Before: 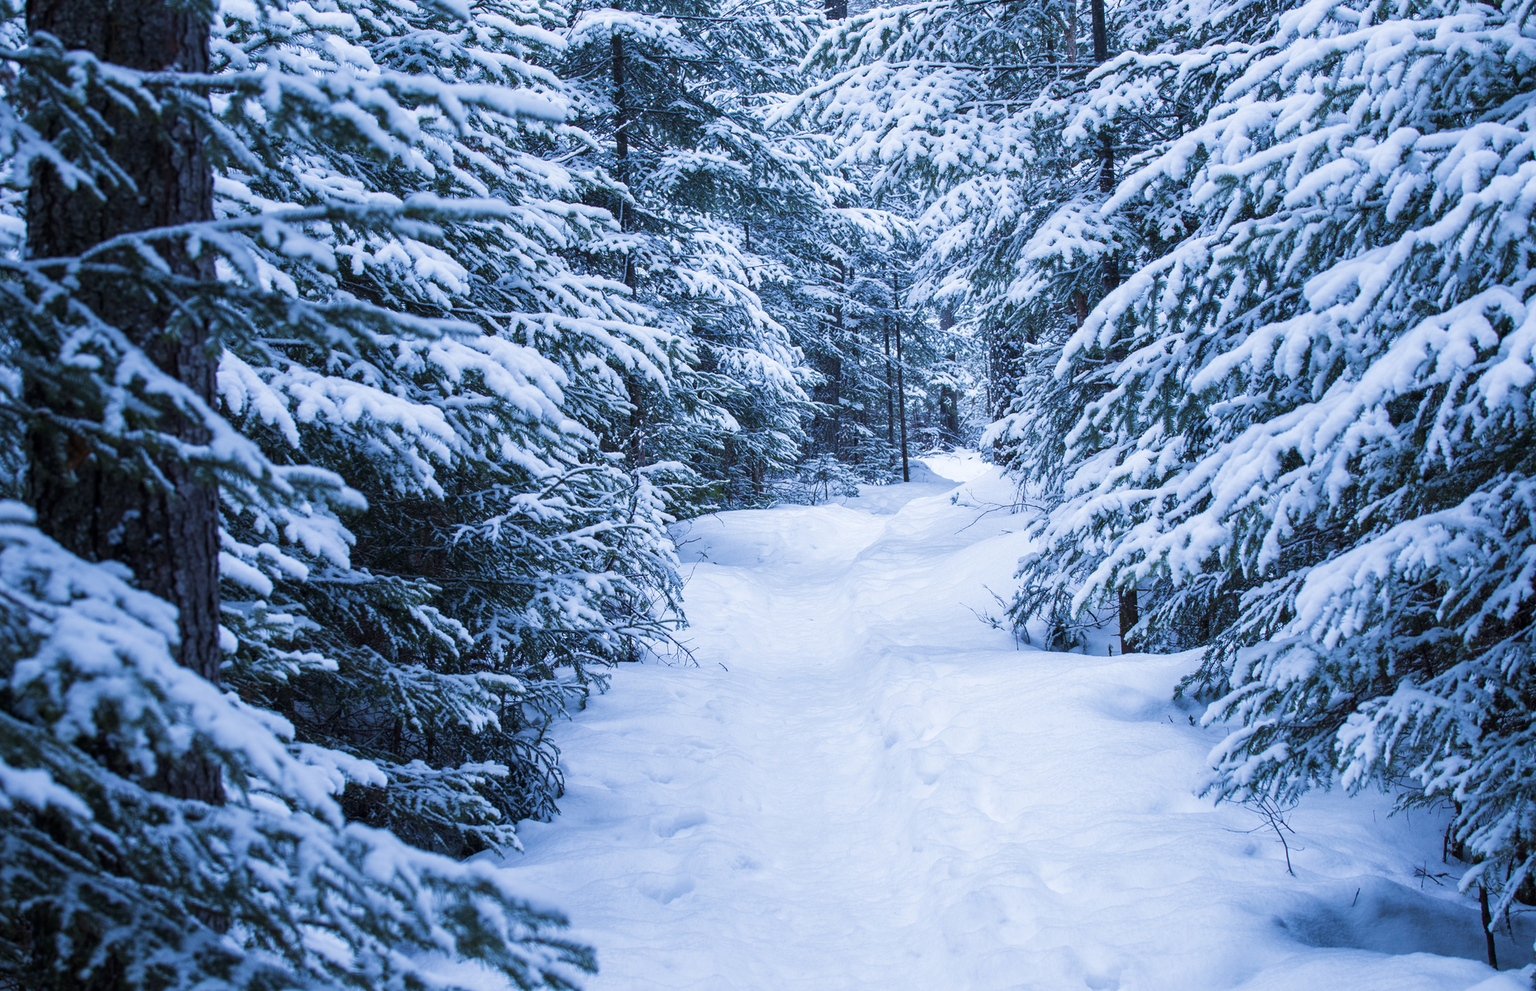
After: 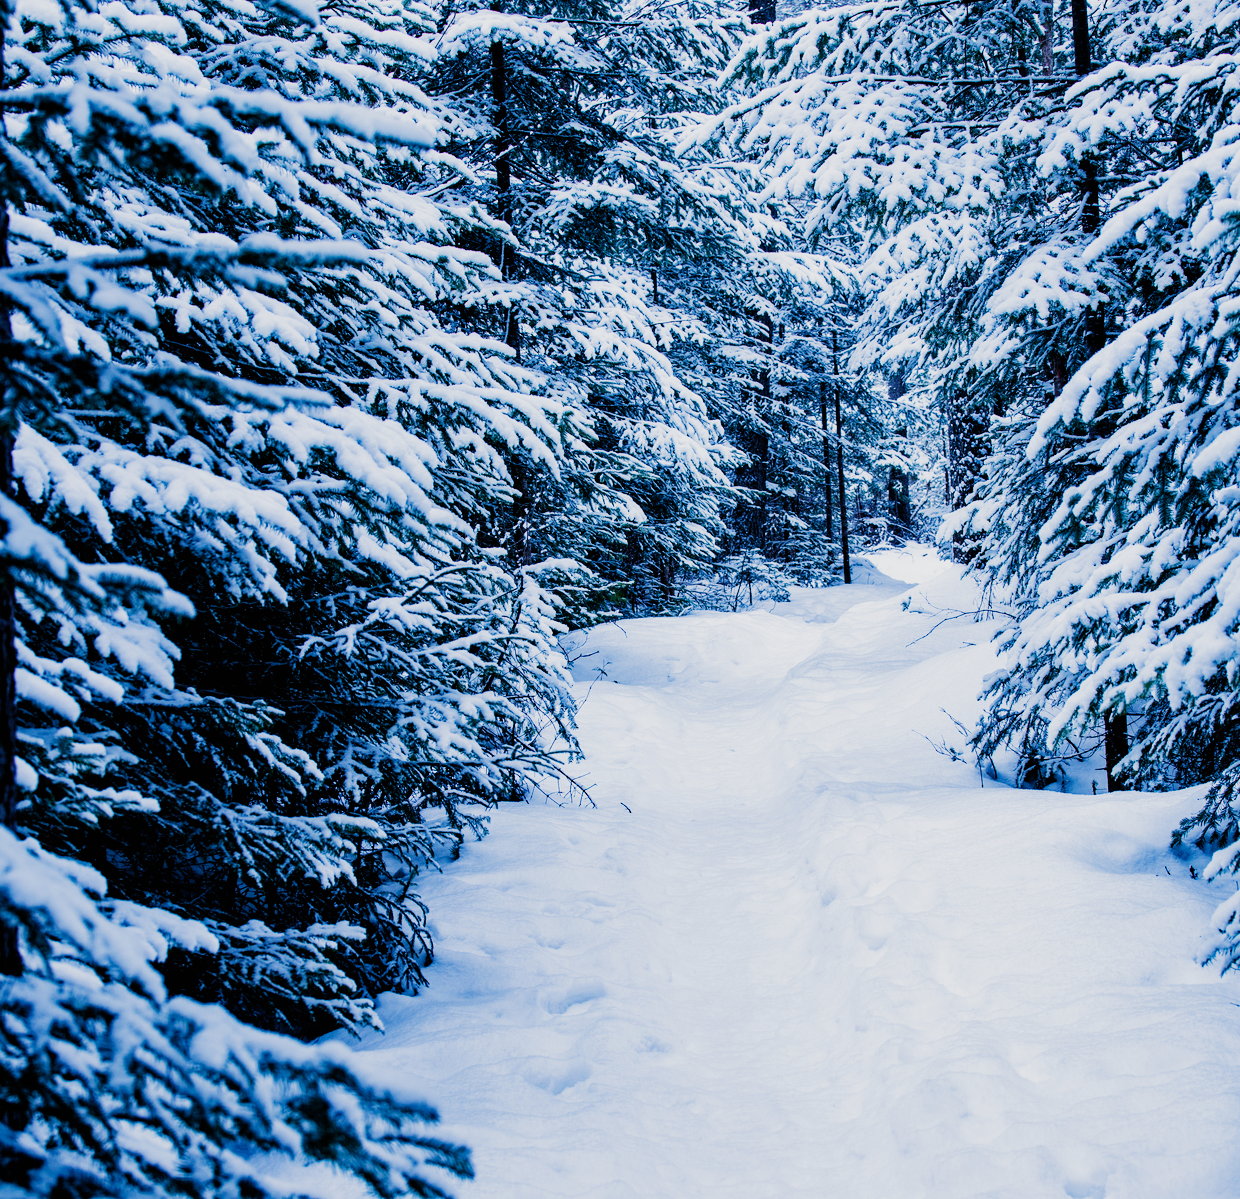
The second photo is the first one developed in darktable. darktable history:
haze removal: compatibility mode true, adaptive false
crop and rotate: left 13.443%, right 19.89%
filmic rgb: black relative exposure -5.08 EV, white relative exposure 3.95 EV, threshold 3.06 EV, hardness 2.9, contrast 1.487, preserve chrominance no, color science v5 (2021), enable highlight reconstruction true
